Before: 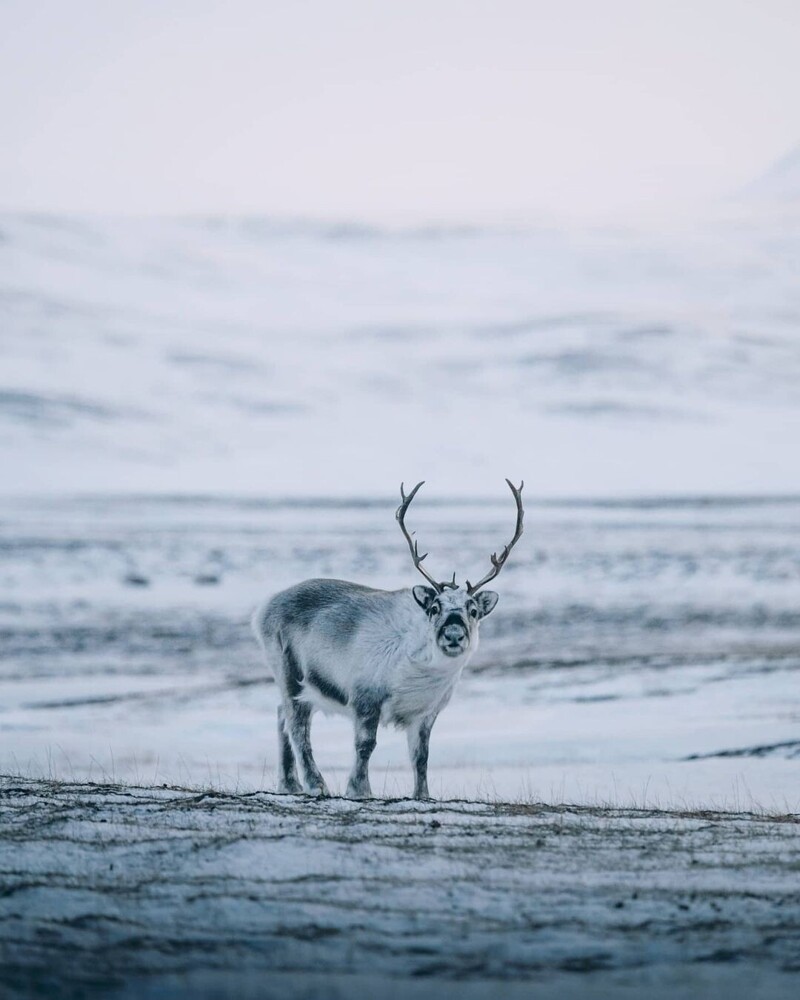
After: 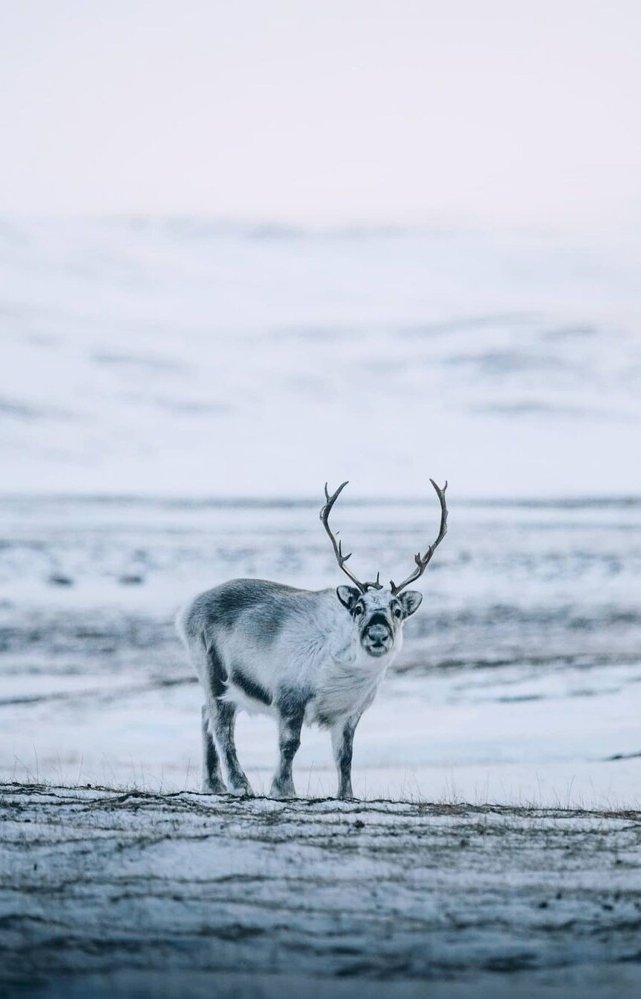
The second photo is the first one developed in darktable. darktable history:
crop and rotate: left 9.597%, right 10.195%
contrast brightness saturation: contrast 0.15, brightness 0.05
